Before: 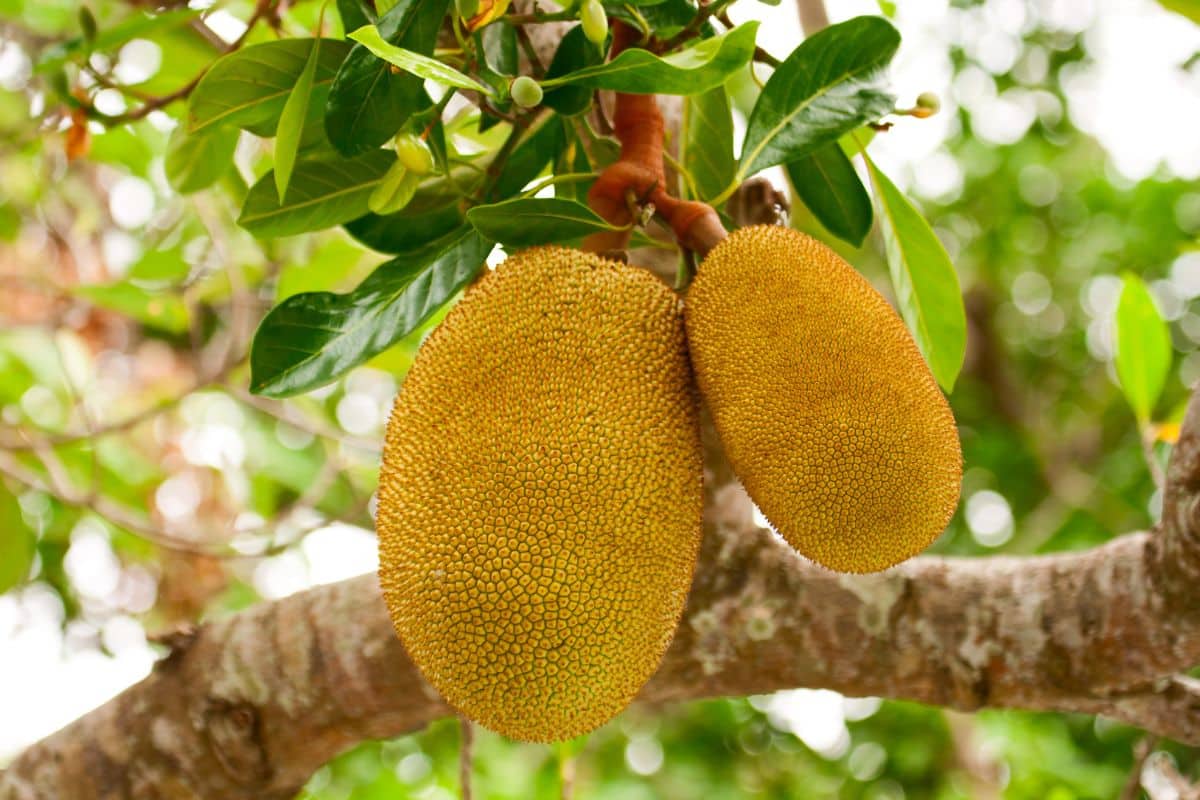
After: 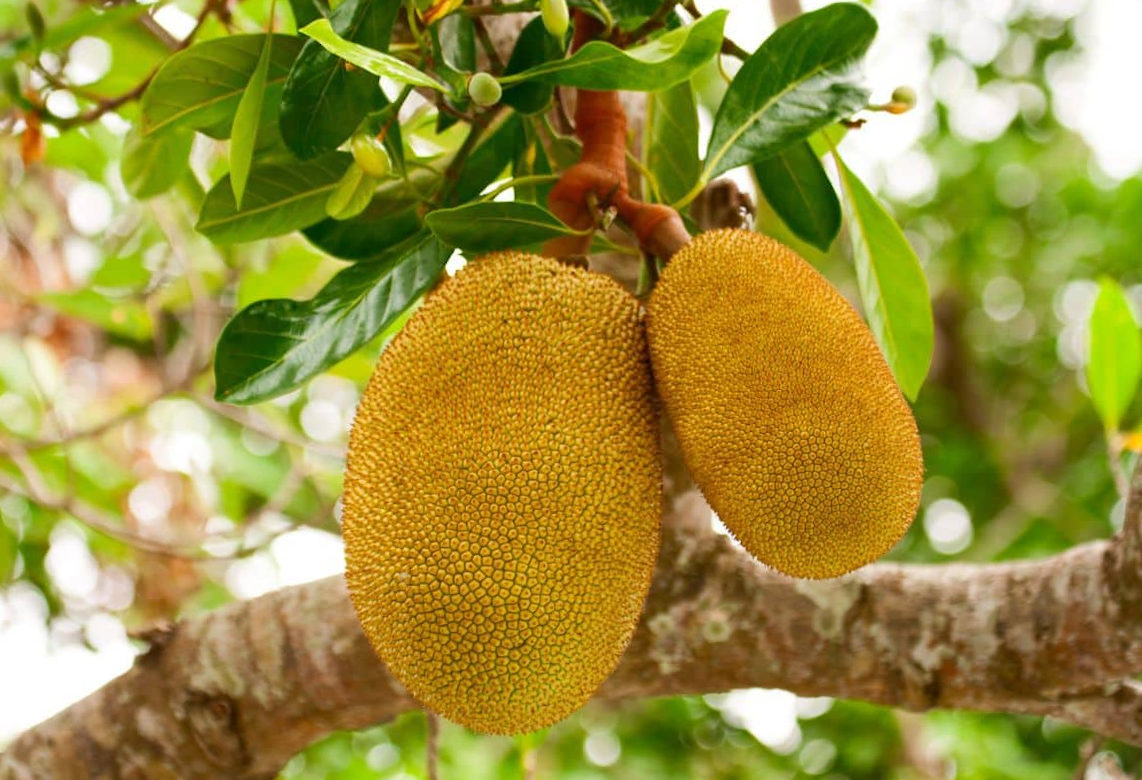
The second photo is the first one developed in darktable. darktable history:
rotate and perspective: rotation 0.074°, lens shift (vertical) 0.096, lens shift (horizontal) -0.041, crop left 0.043, crop right 0.952, crop top 0.024, crop bottom 0.979
